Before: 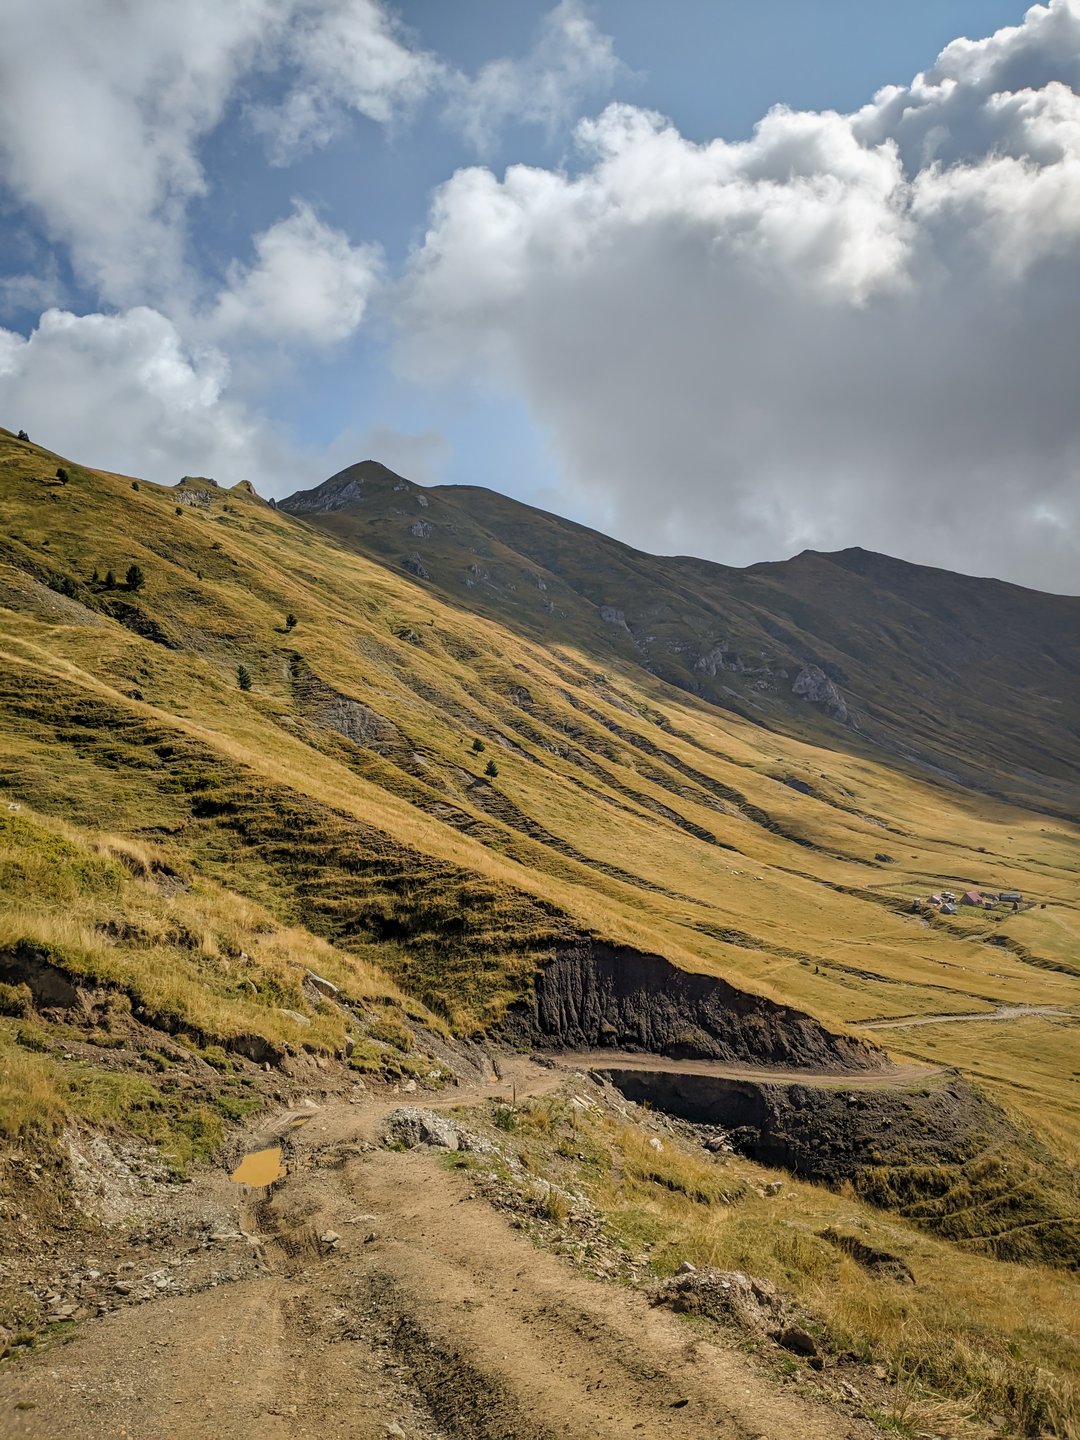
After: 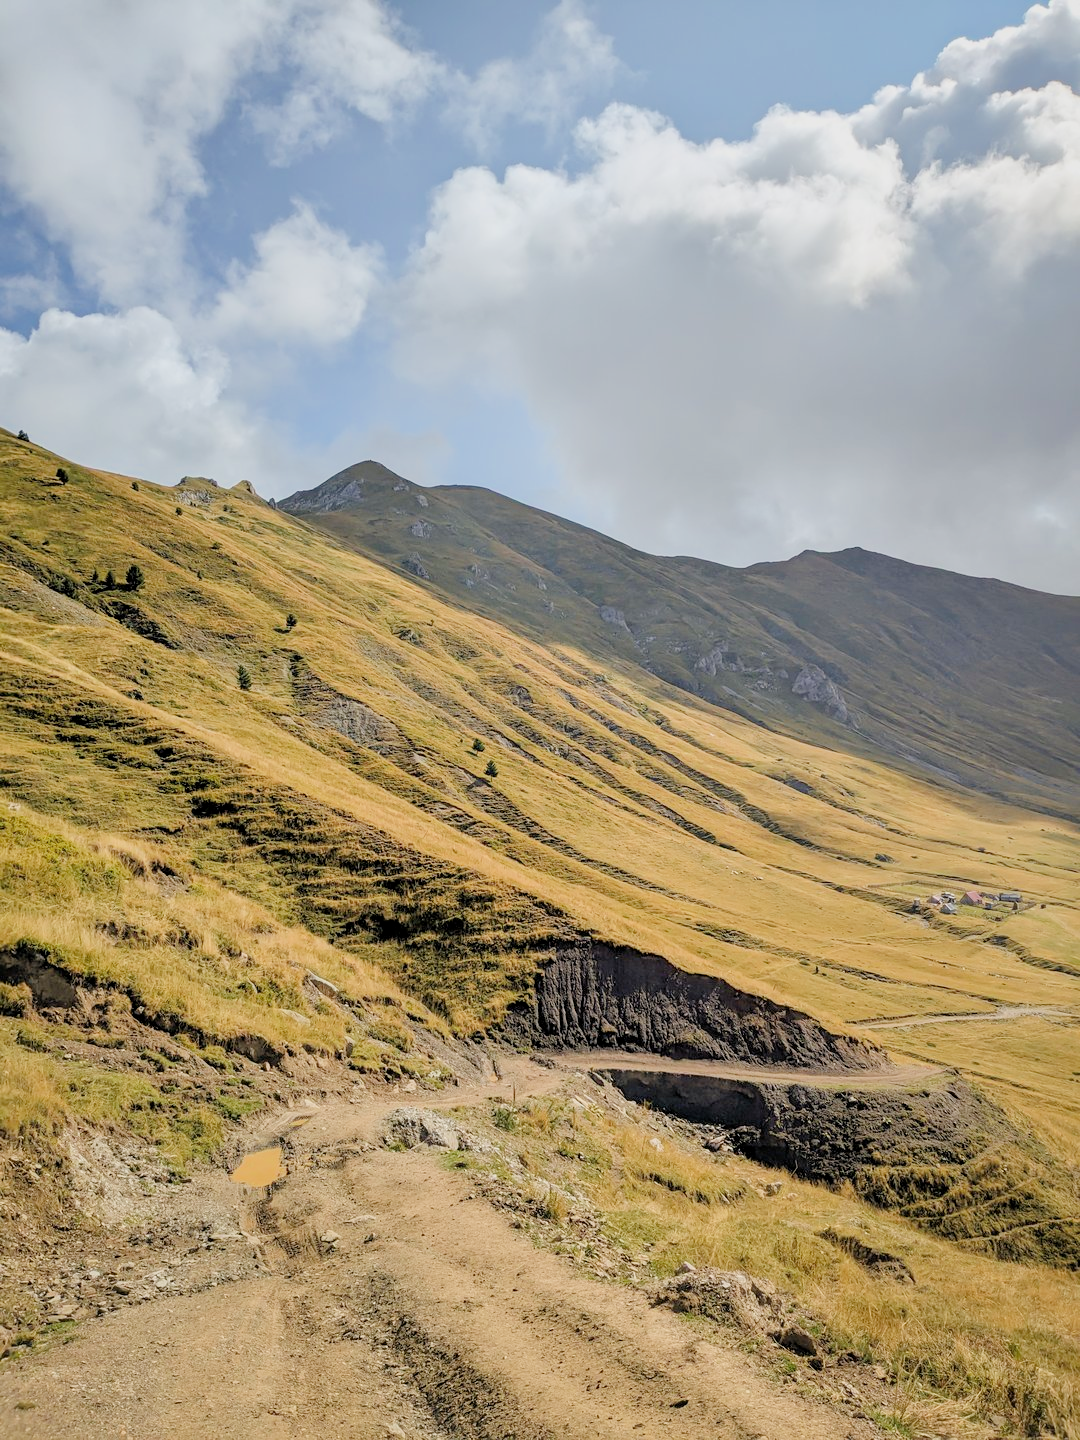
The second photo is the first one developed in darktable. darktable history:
filmic rgb: black relative exposure -8.85 EV, white relative exposure 4.99 EV, target black luminance 0%, hardness 3.78, latitude 66.64%, contrast 0.816, highlights saturation mix 11.37%, shadows ↔ highlights balance 20.62%
exposure: exposure 1.136 EV, compensate exposure bias true, compensate highlight preservation false
